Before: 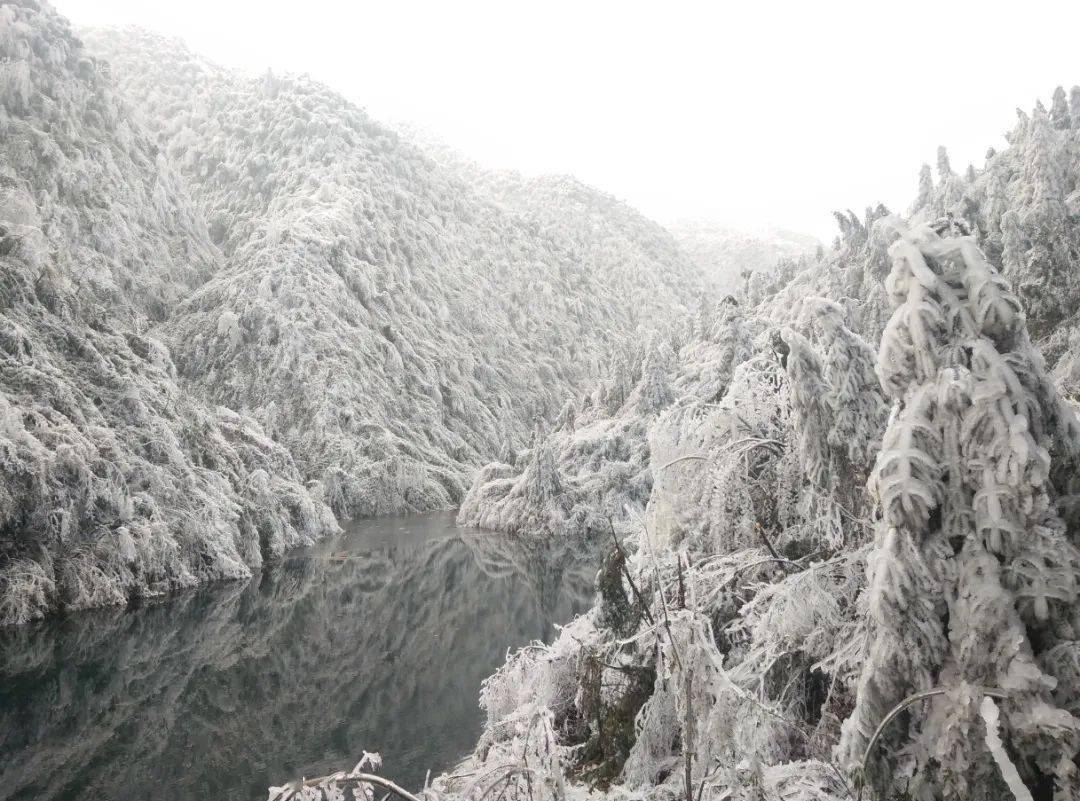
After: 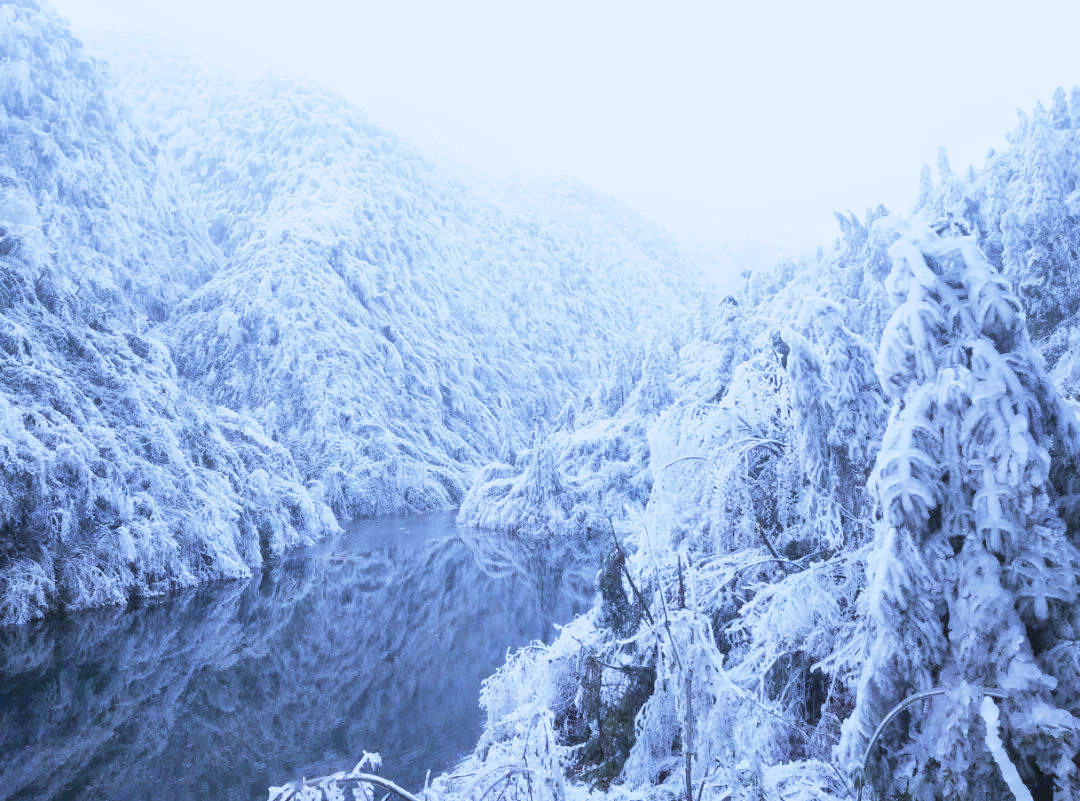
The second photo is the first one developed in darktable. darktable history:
base curve: curves: ch0 [(0, 0) (0.088, 0.125) (0.176, 0.251) (0.354, 0.501) (0.613, 0.749) (1, 0.877)], preserve colors none
white balance: red 0.766, blue 1.537
